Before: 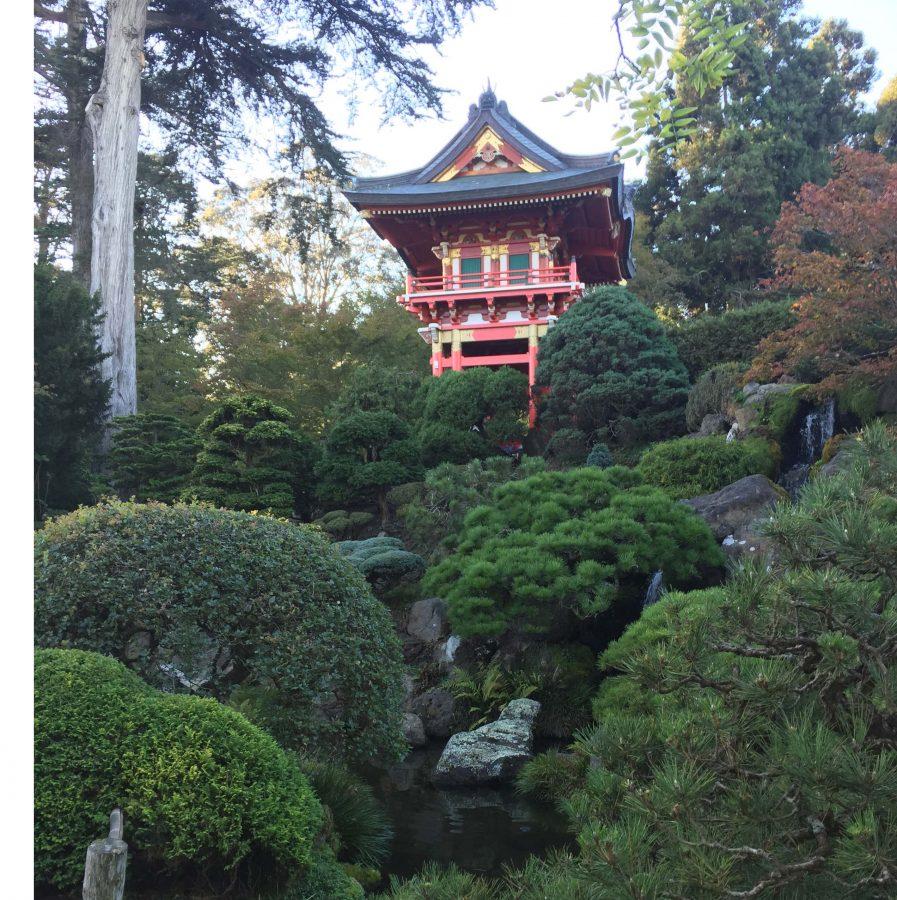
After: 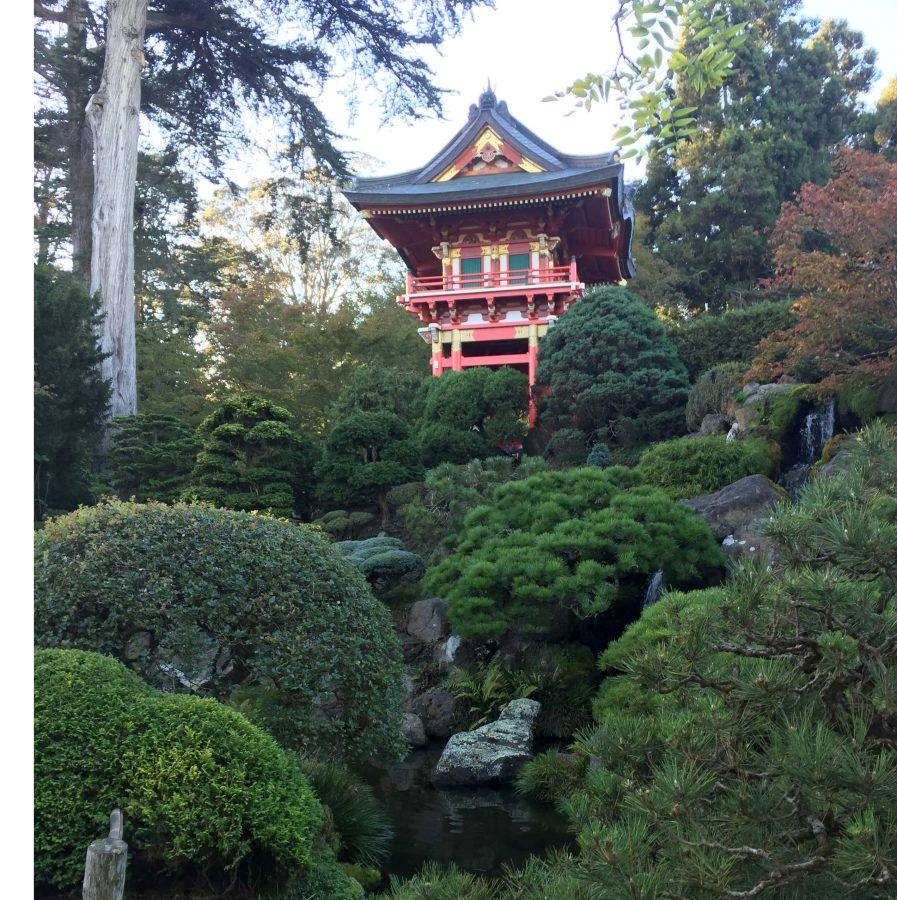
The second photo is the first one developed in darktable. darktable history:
exposure: black level correction 0.005, exposure 0.014 EV, compensate highlight preservation false
white balance: emerald 1
